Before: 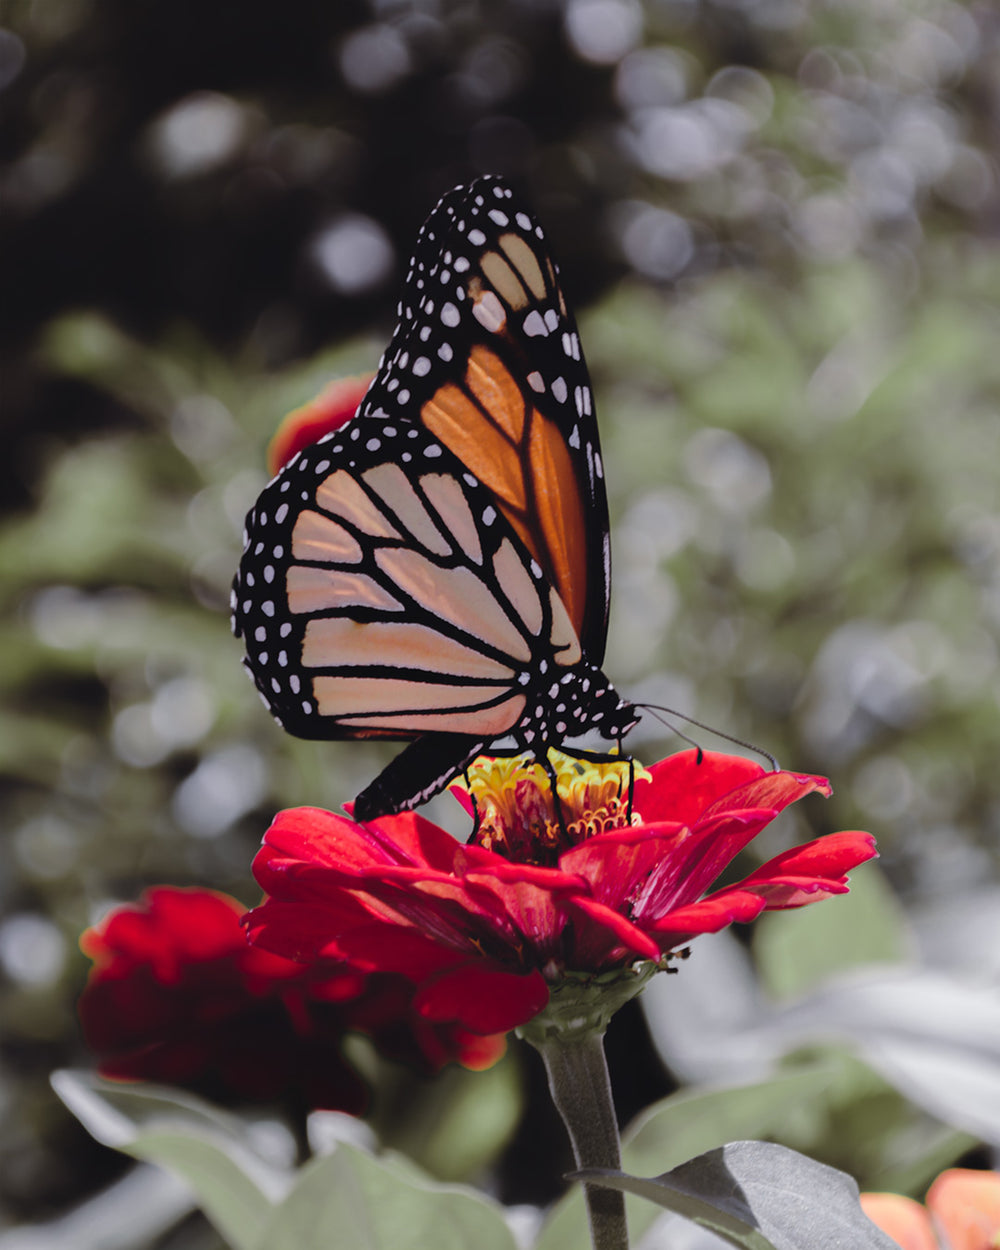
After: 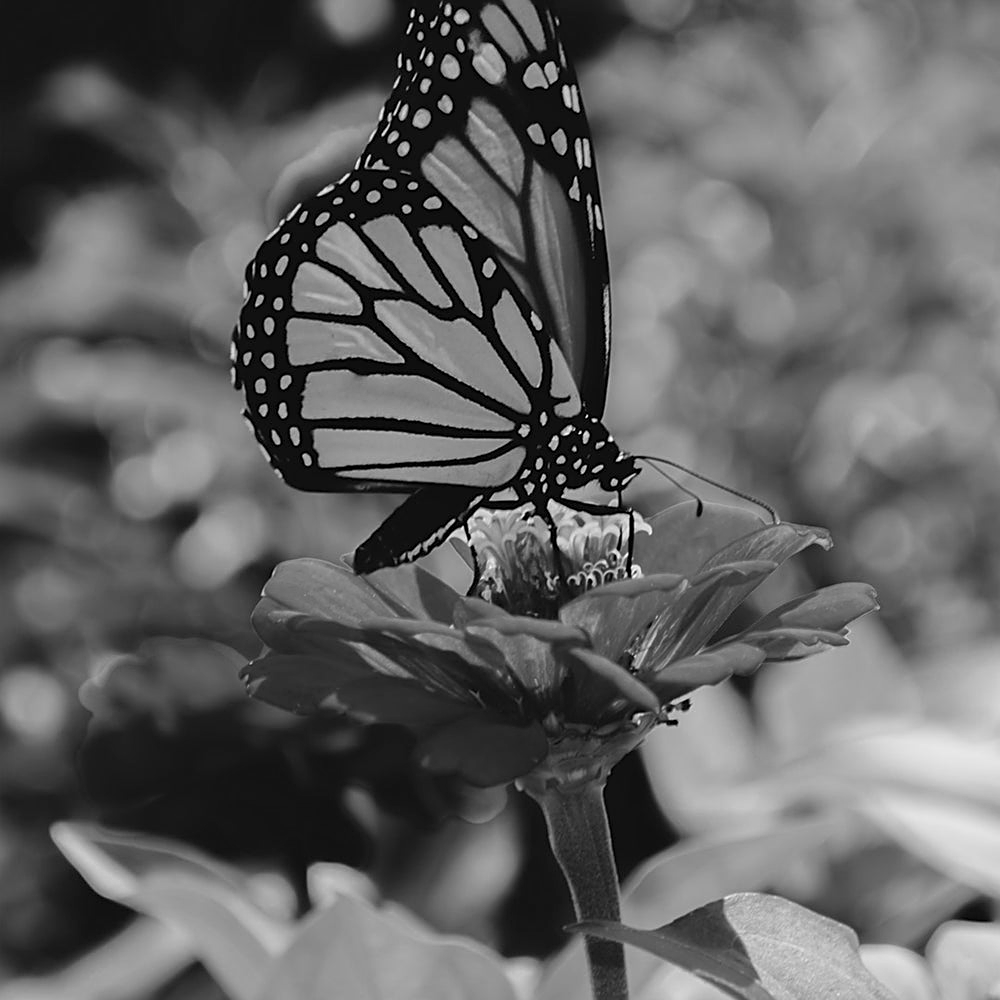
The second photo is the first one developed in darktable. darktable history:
crop and rotate: top 19.998%
color balance rgb: perceptual saturation grading › global saturation 30%, global vibrance 10%
monochrome: on, module defaults
sharpen: on, module defaults
